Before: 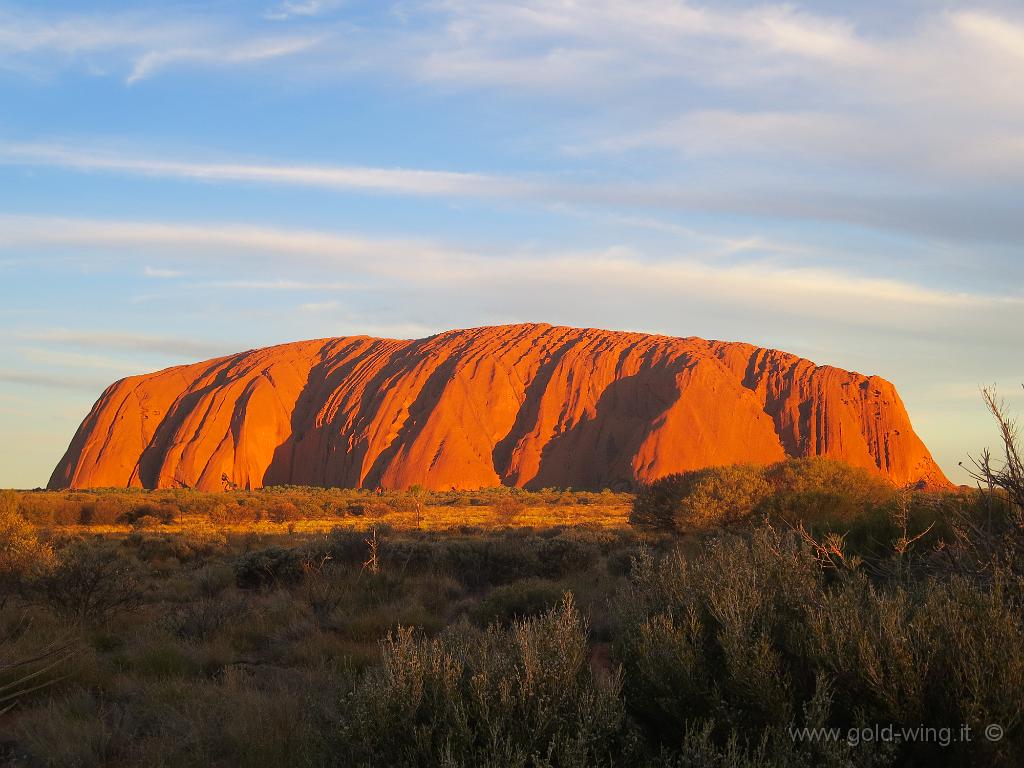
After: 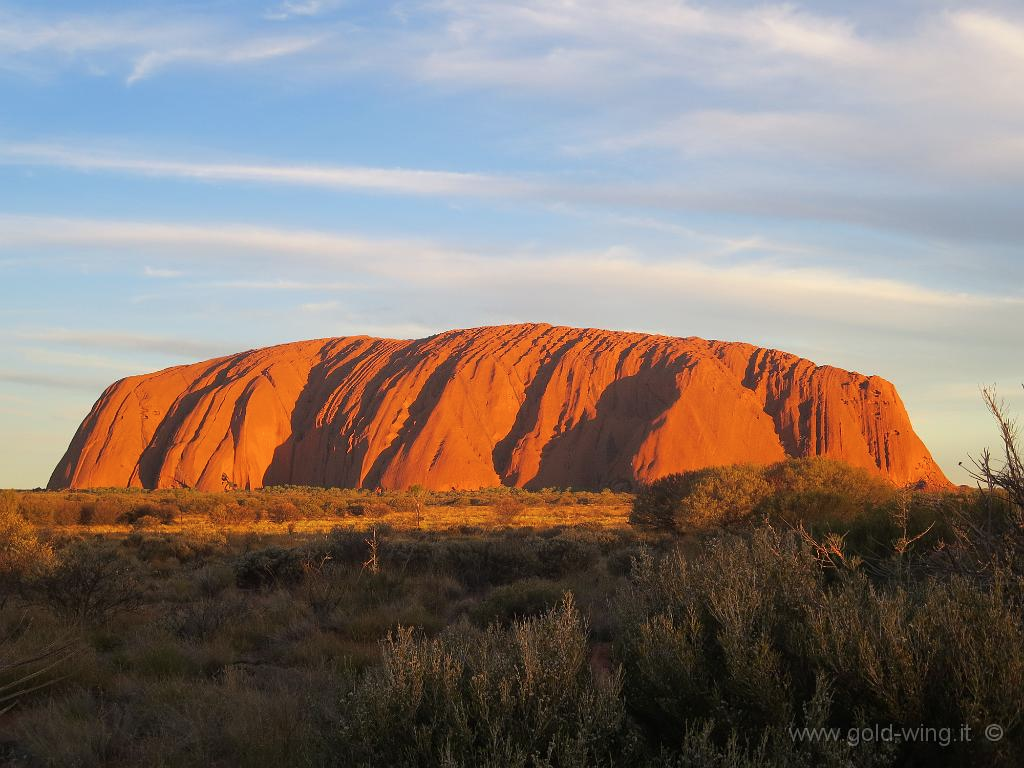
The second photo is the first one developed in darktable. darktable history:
color correction: highlights b* 0.012, saturation 0.99
contrast brightness saturation: saturation -0.069
